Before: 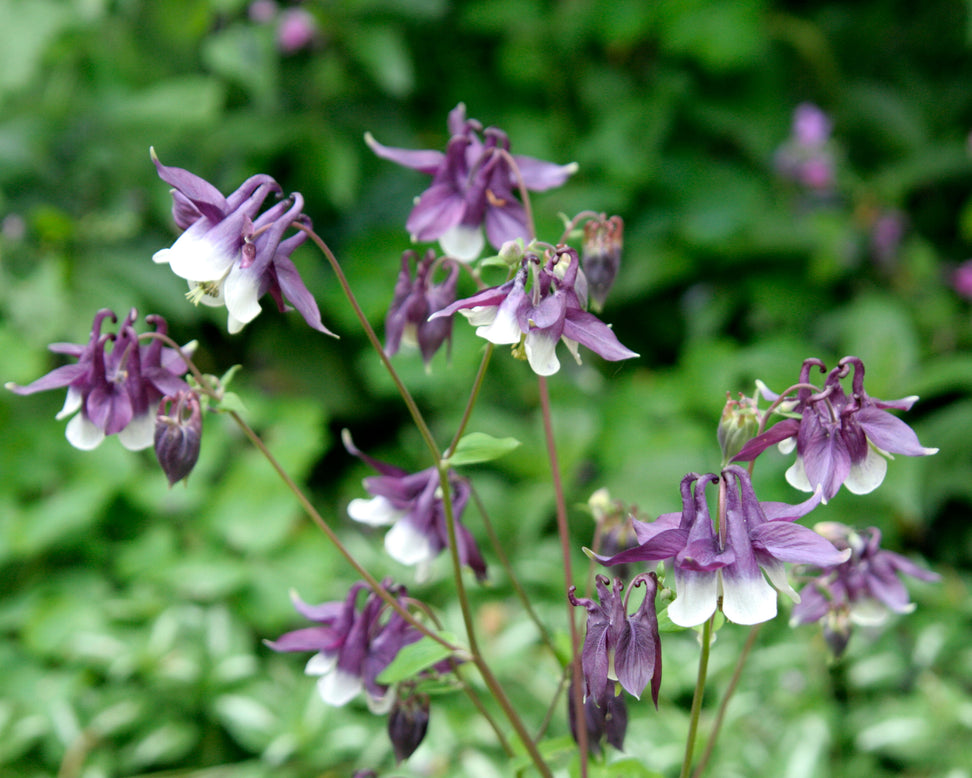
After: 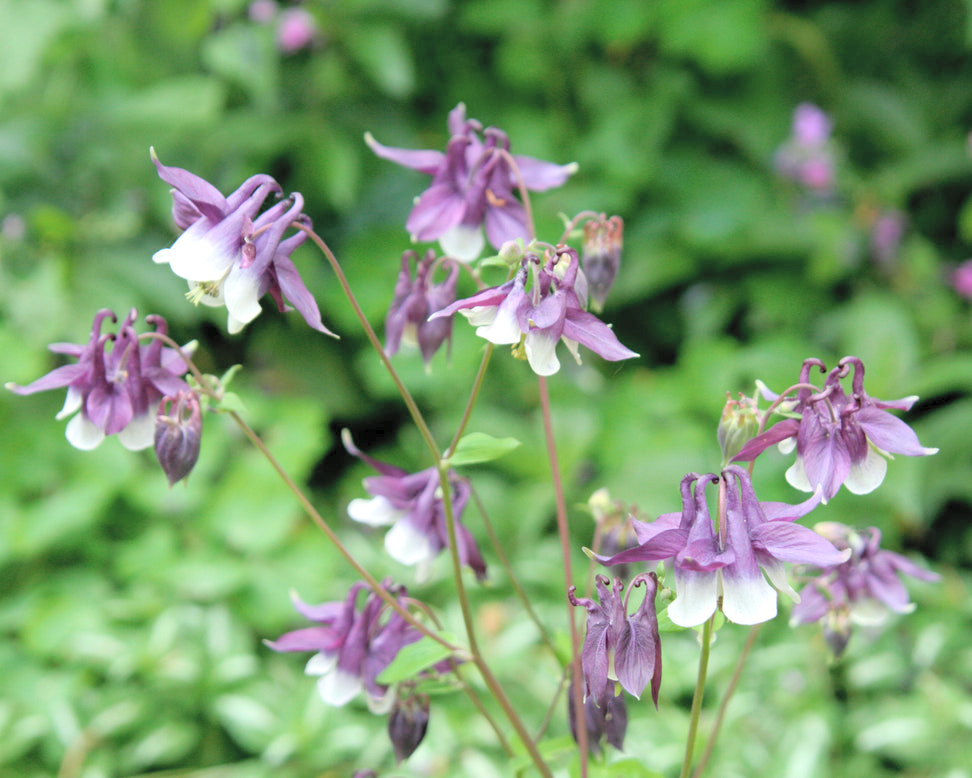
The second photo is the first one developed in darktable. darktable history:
contrast brightness saturation: brightness 0.28
